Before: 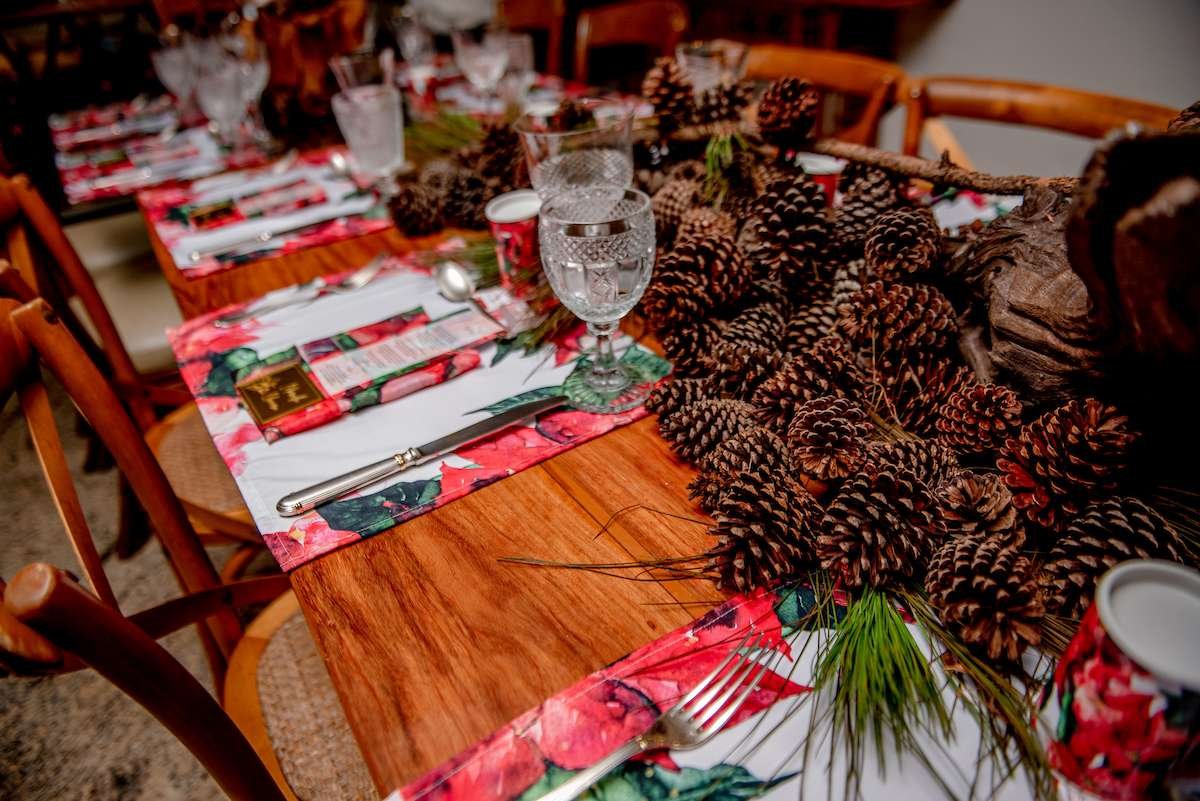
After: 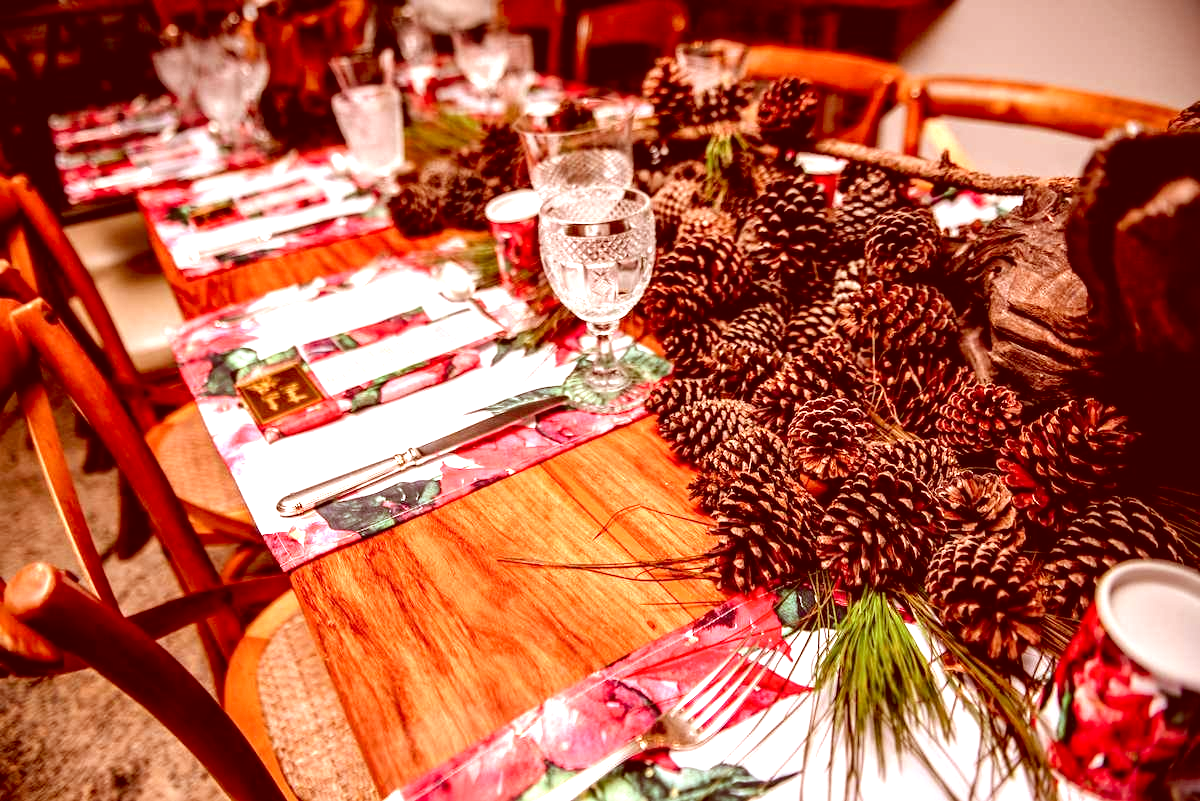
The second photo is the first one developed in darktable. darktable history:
exposure: black level correction 0, exposure 1.55 EV, compensate exposure bias true, compensate highlight preservation false
color correction: highlights a* 9.03, highlights b* 8.71, shadows a* 40, shadows b* 40, saturation 0.8
